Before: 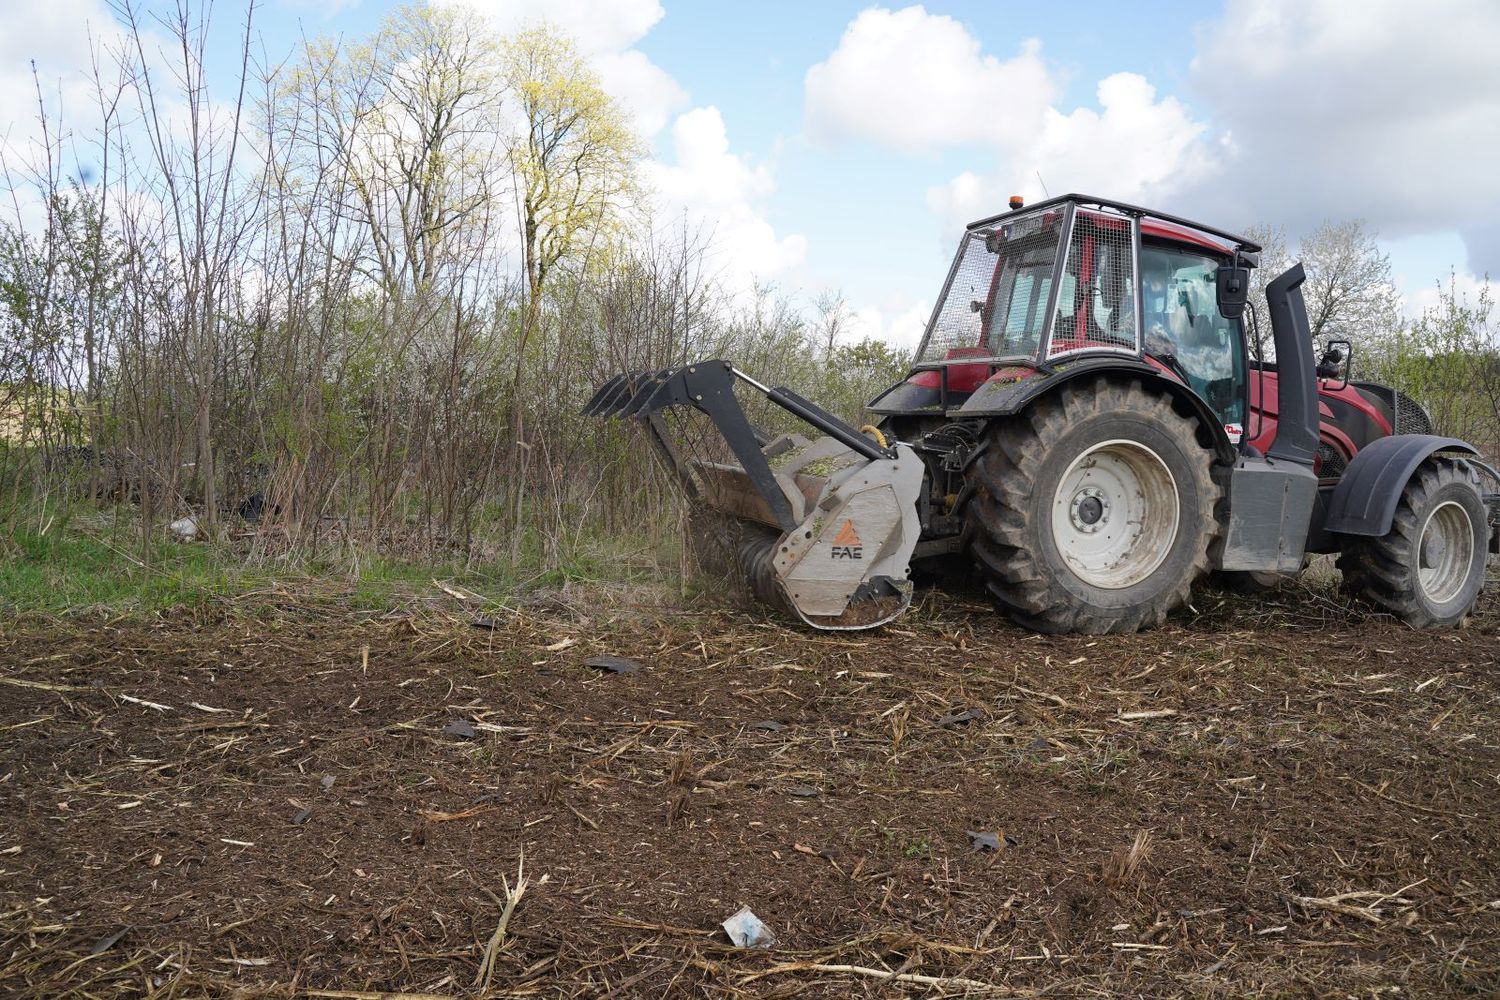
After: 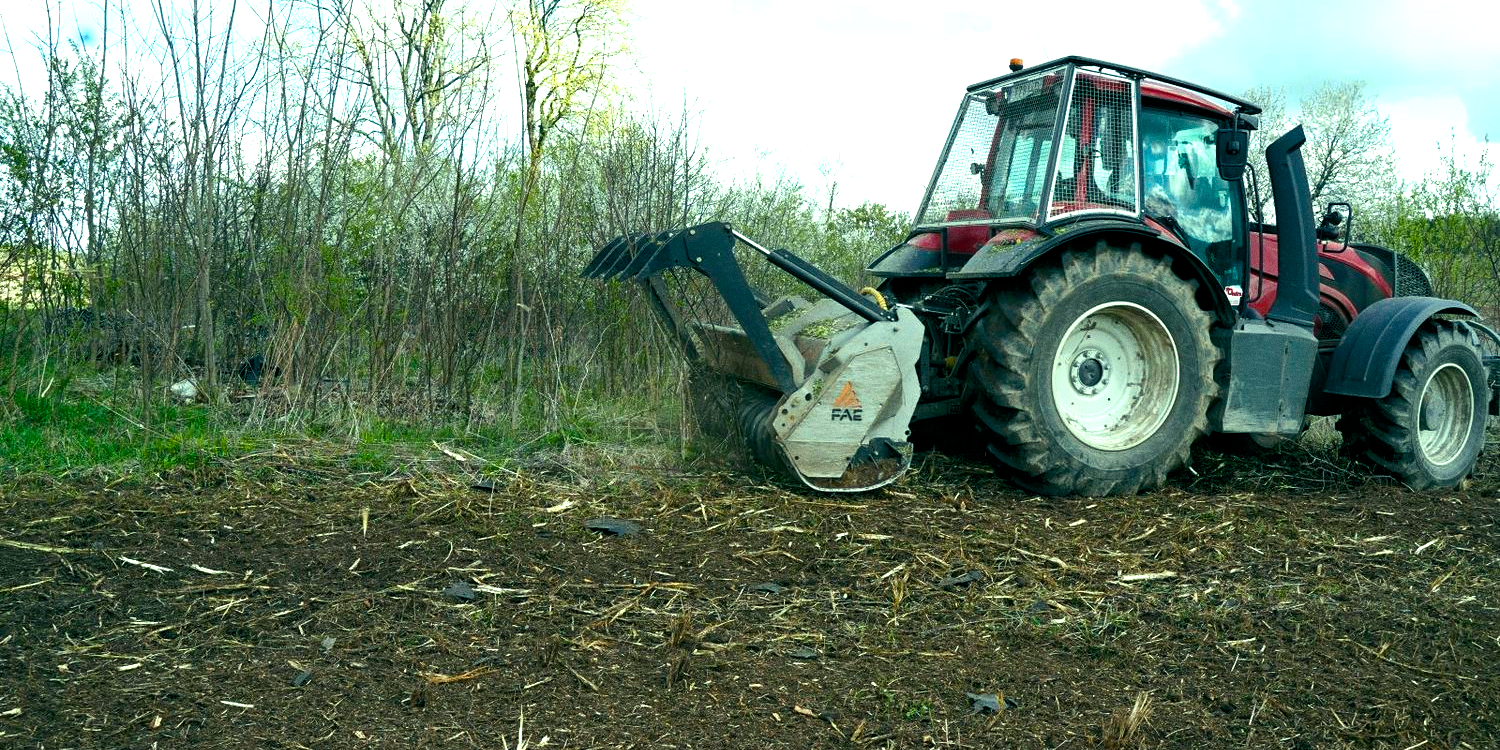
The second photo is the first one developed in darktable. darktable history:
color balance rgb: shadows lift › luminance -7.7%, shadows lift › chroma 2.13%, shadows lift › hue 165.27°, power › luminance -7.77%, power › chroma 1.1%, power › hue 215.88°, highlights gain › luminance 15.15%, highlights gain › chroma 7%, highlights gain › hue 125.57°, global offset › luminance -0.33%, global offset › chroma 0.11%, global offset › hue 165.27°, perceptual saturation grading › global saturation 24.42%, perceptual saturation grading › highlights -24.42%, perceptual saturation grading › mid-tones 24.42%, perceptual saturation grading › shadows 40%, perceptual brilliance grading › global brilliance -5%, perceptual brilliance grading › highlights 24.42%, perceptual brilliance grading › mid-tones 7%, perceptual brilliance grading › shadows -5%
exposure: exposure 0.078 EV, compensate highlight preservation false
grain: coarseness 0.09 ISO
crop: top 13.819%, bottom 11.169%
